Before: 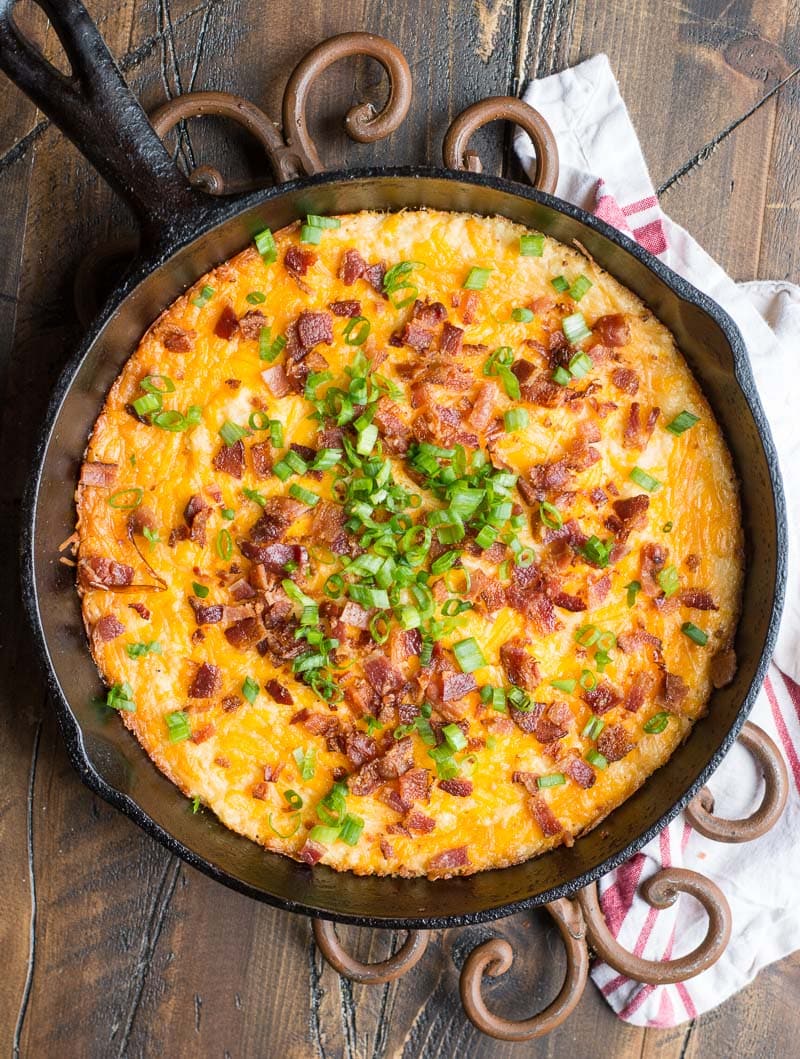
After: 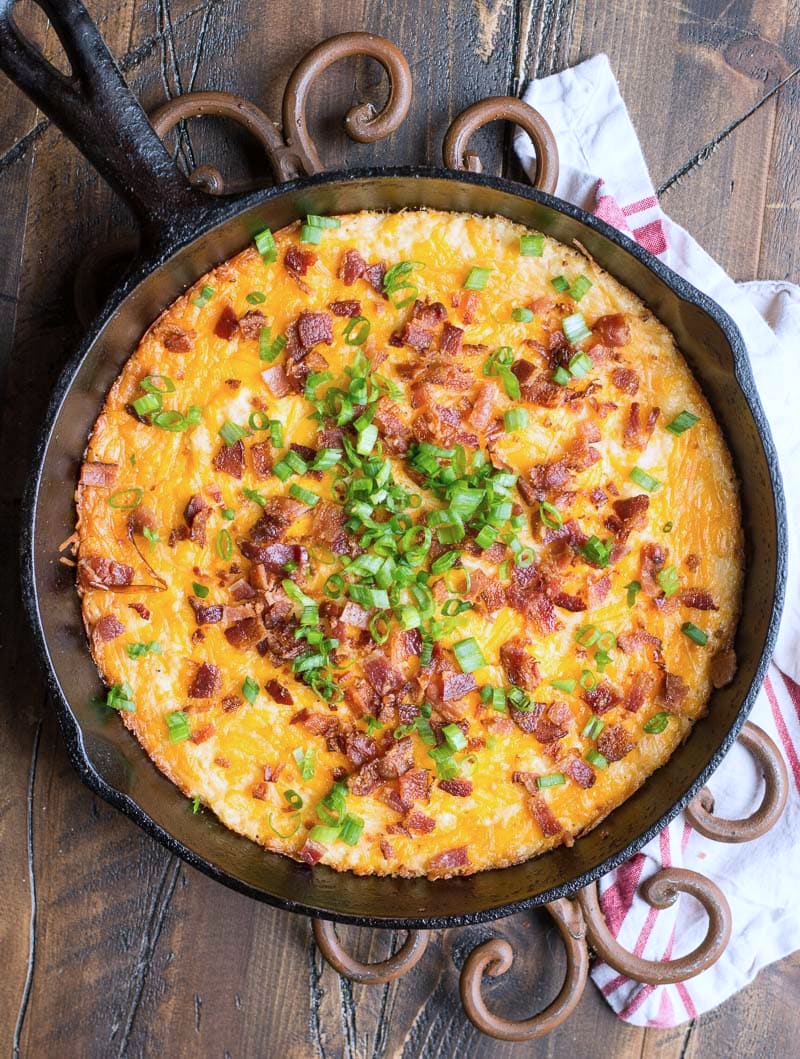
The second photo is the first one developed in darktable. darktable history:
color calibration: illuminant as shot in camera, x 0.366, y 0.378, temperature 4425.7 K, saturation algorithm version 1 (2020)
